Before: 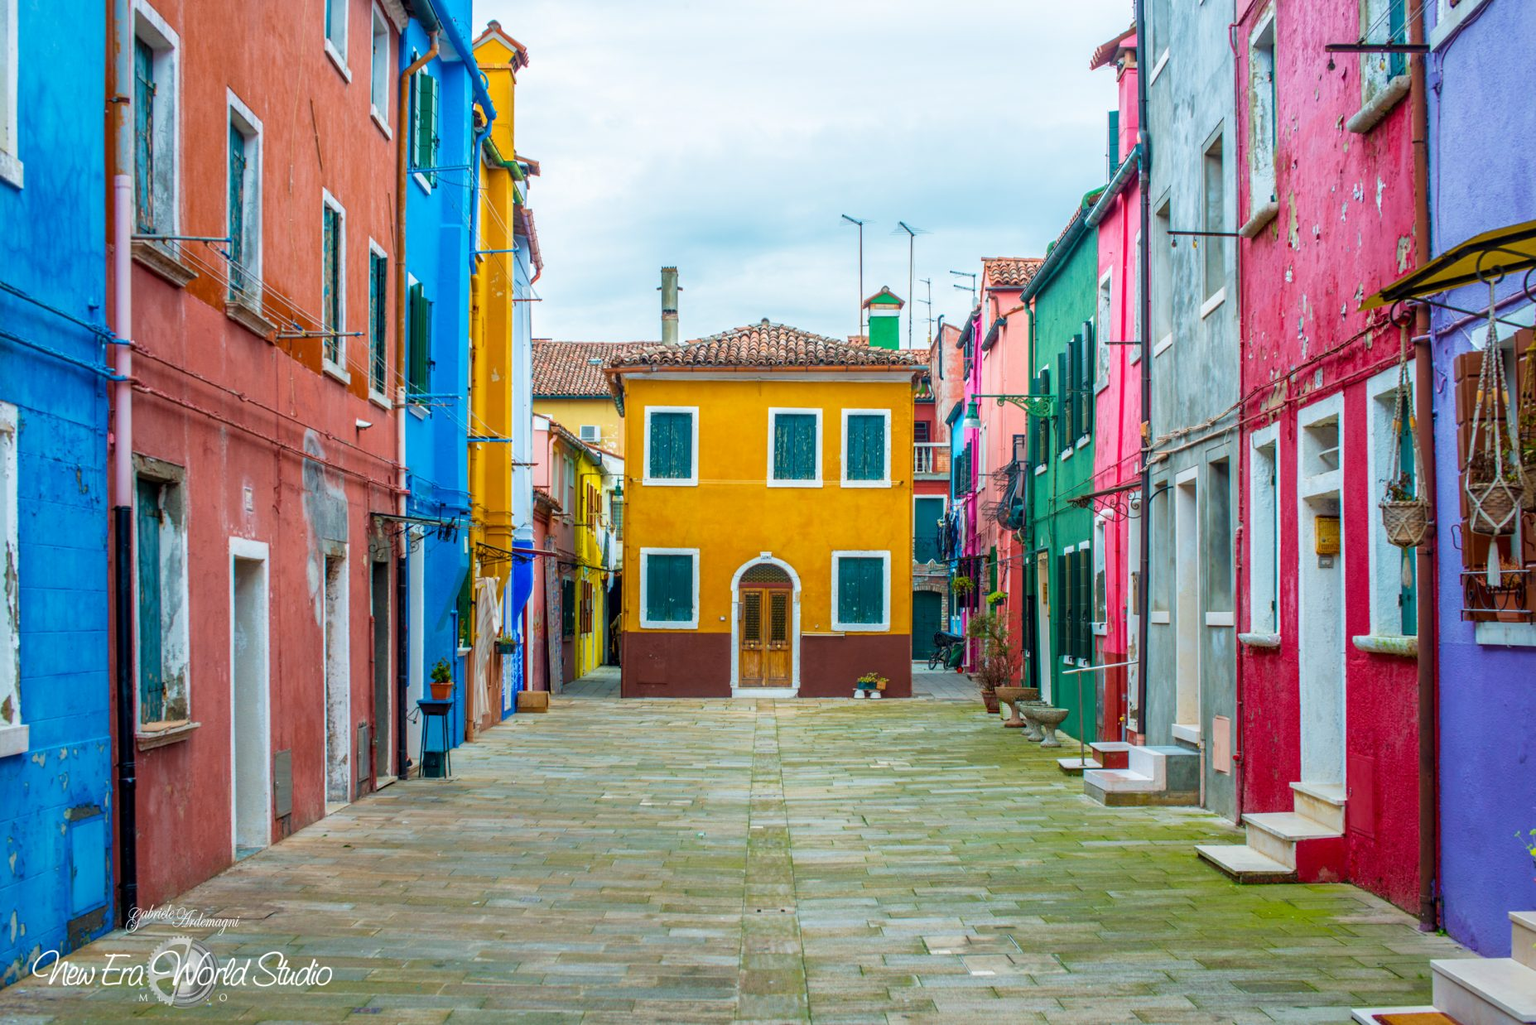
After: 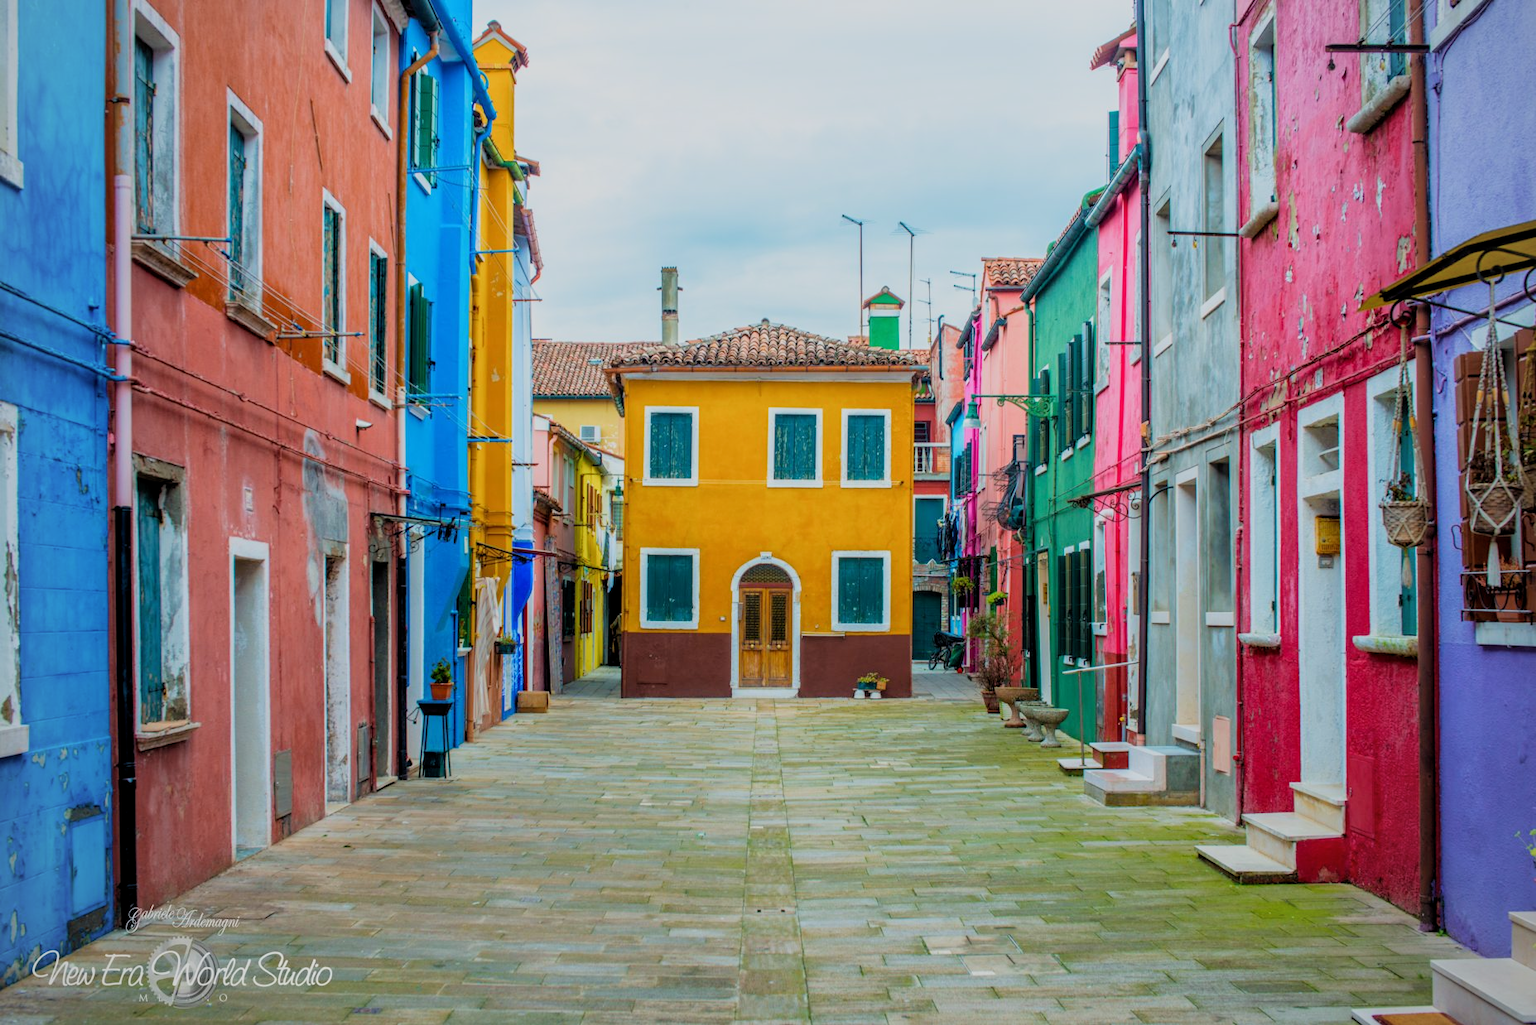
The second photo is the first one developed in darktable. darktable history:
vignetting: fall-off radius 93.87%
filmic rgb: middle gray luminance 18.42%, black relative exposure -9 EV, white relative exposure 3.75 EV, threshold 6 EV, target black luminance 0%, hardness 4.85, latitude 67.35%, contrast 0.955, highlights saturation mix 20%, shadows ↔ highlights balance 21.36%, add noise in highlights 0, preserve chrominance luminance Y, color science v3 (2019), use custom middle-gray values true, iterations of high-quality reconstruction 0, contrast in highlights soft, enable highlight reconstruction true
